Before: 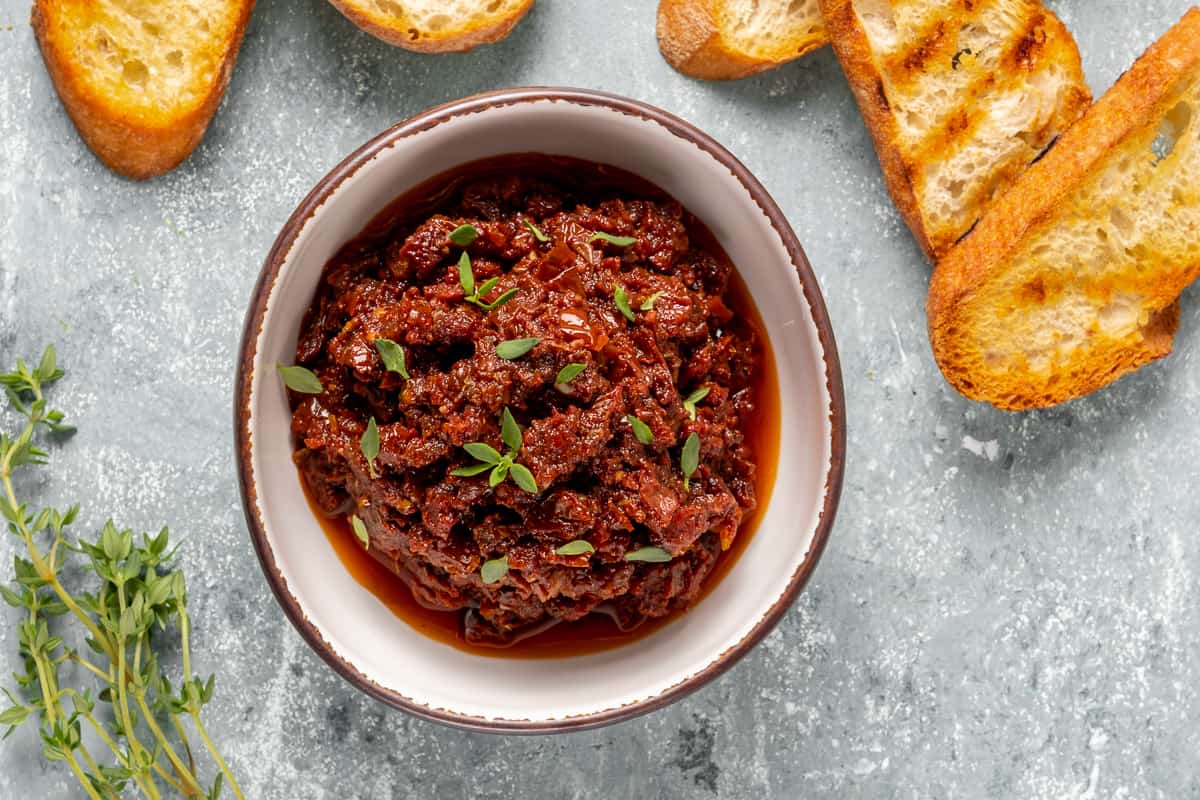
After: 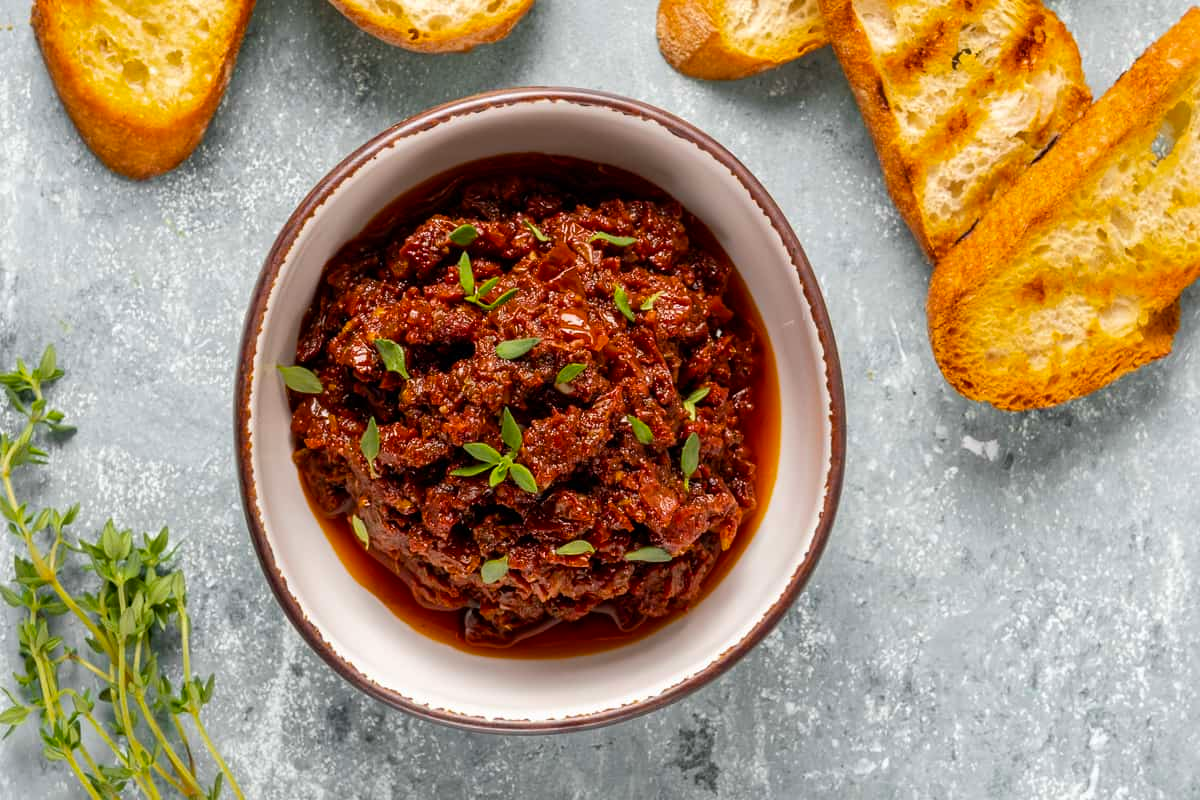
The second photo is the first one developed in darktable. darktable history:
color balance rgb: shadows lift › chroma 0.682%, shadows lift › hue 111.58°, perceptual saturation grading › global saturation 19.912%
